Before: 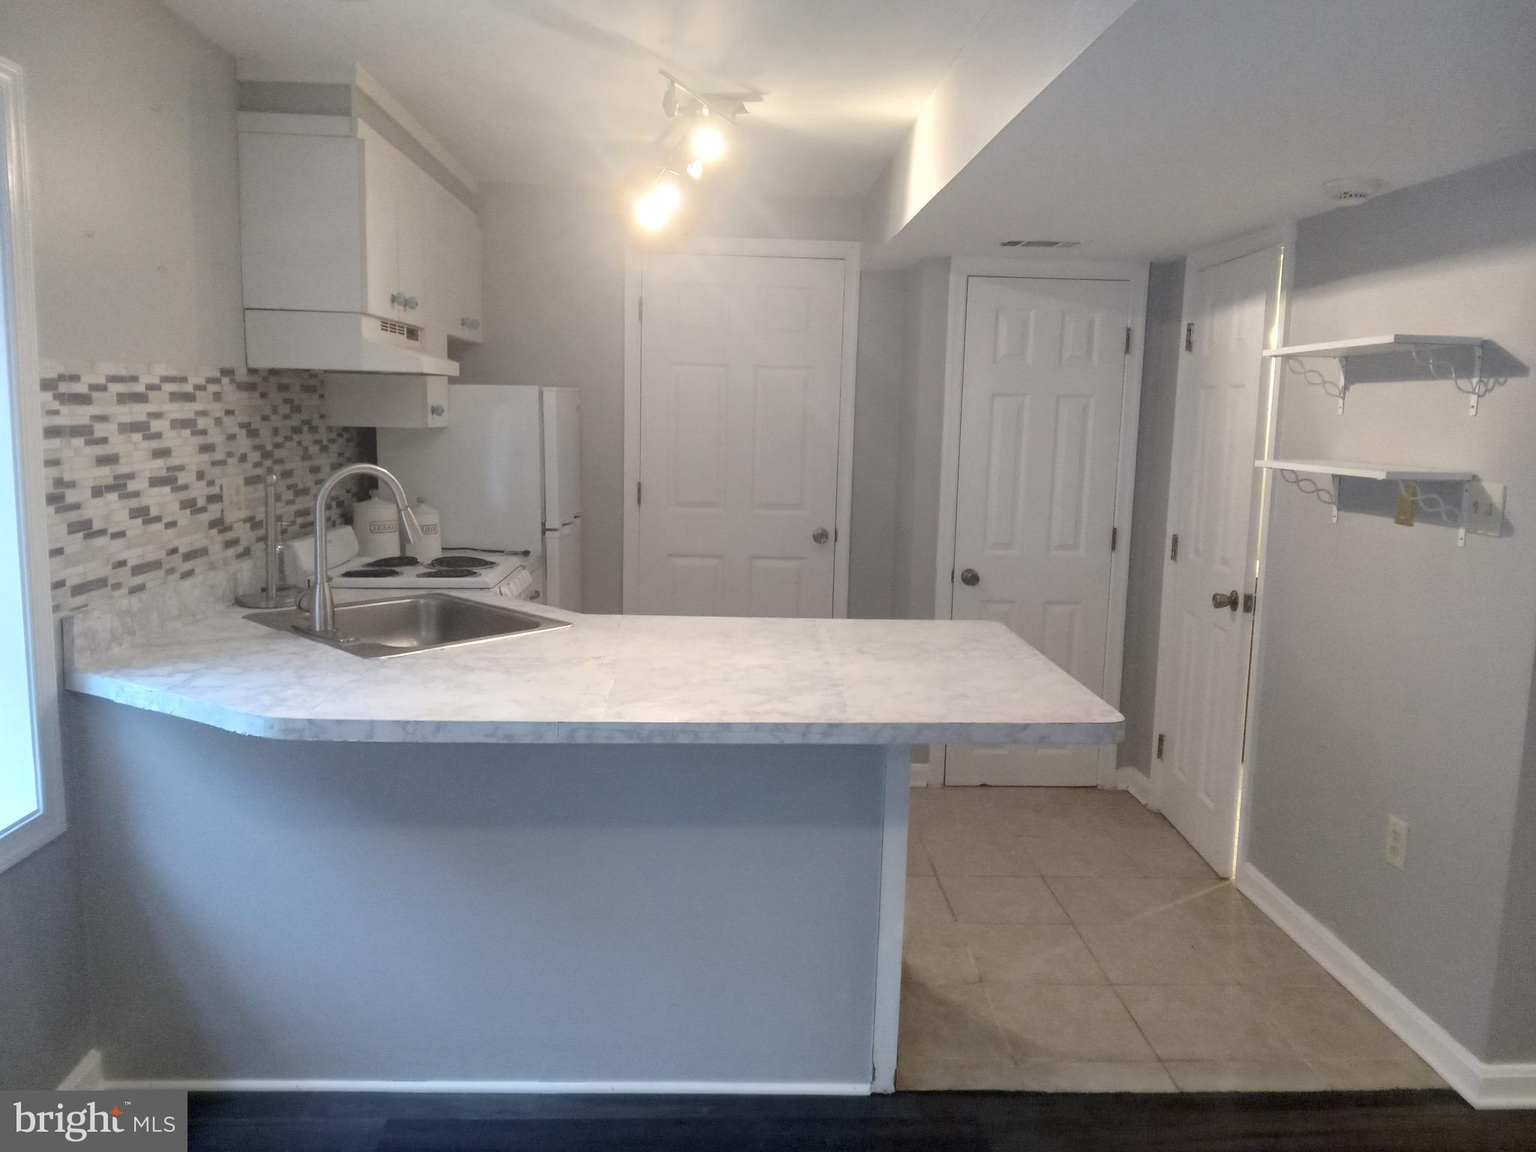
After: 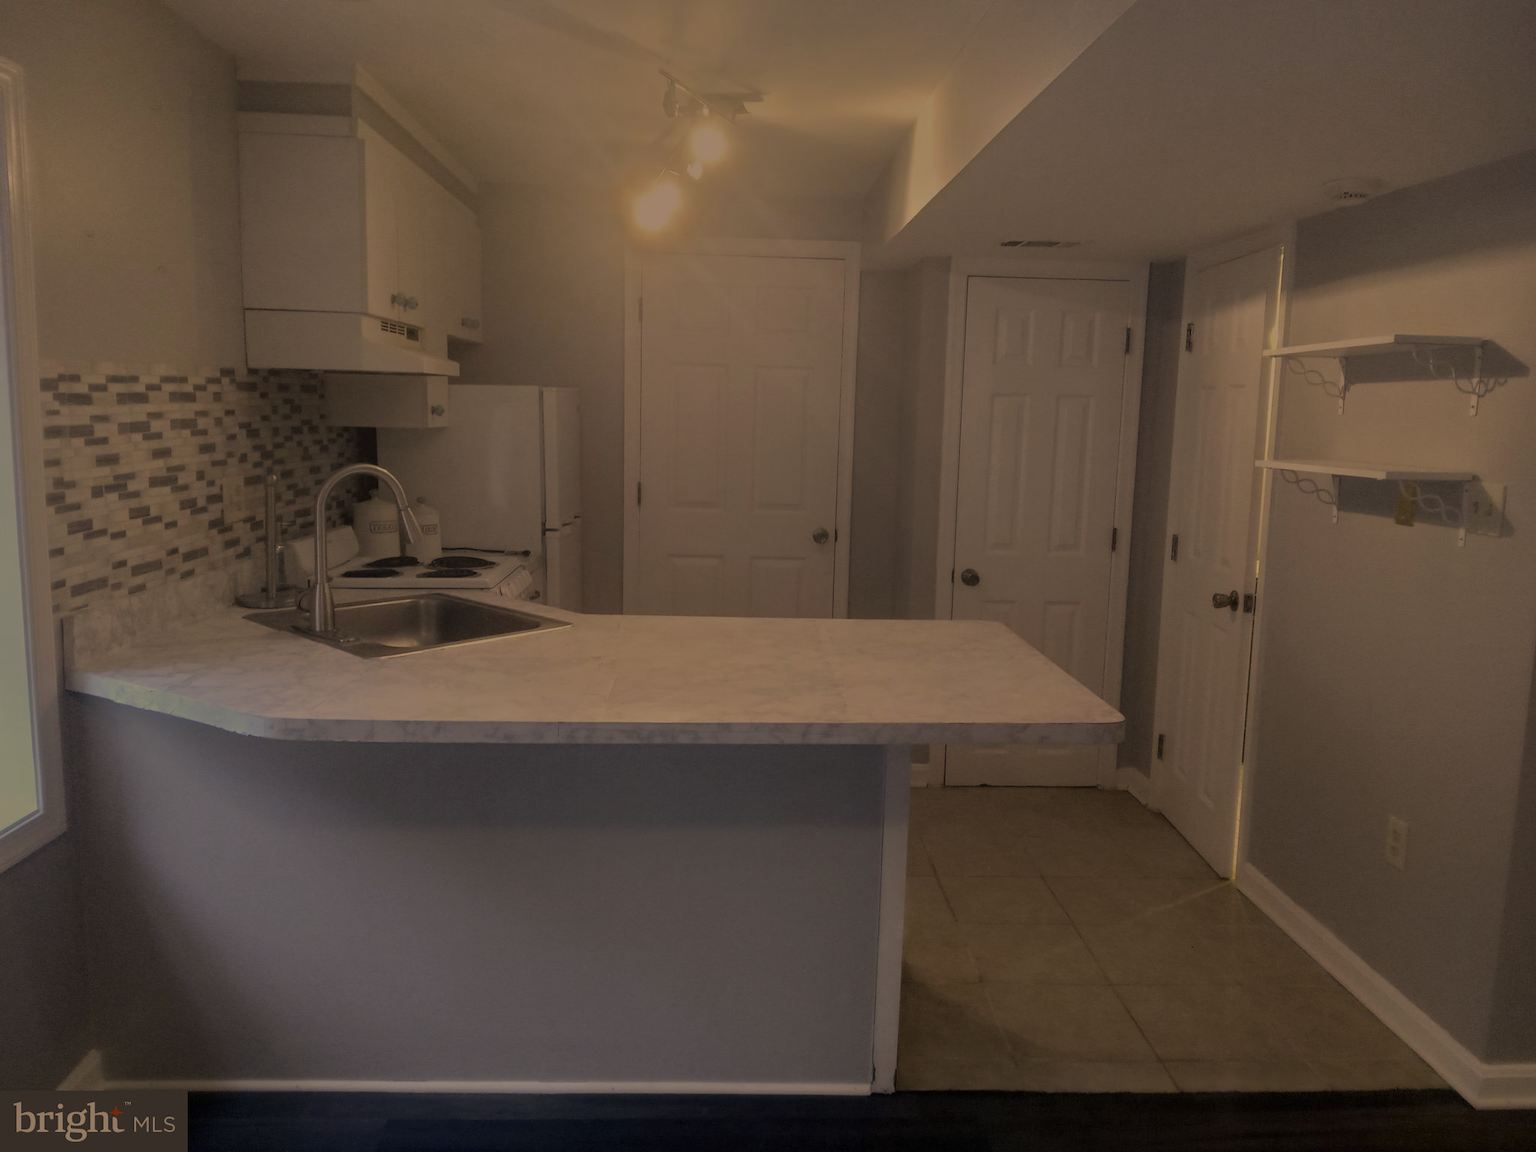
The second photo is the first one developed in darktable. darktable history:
color correction: highlights a* 15, highlights b* 31.55
tone equalizer: -8 EV -2 EV, -7 EV -2 EV, -6 EV -2 EV, -5 EV -2 EV, -4 EV -2 EV, -3 EV -2 EV, -2 EV -2 EV, -1 EV -1.63 EV, +0 EV -2 EV
